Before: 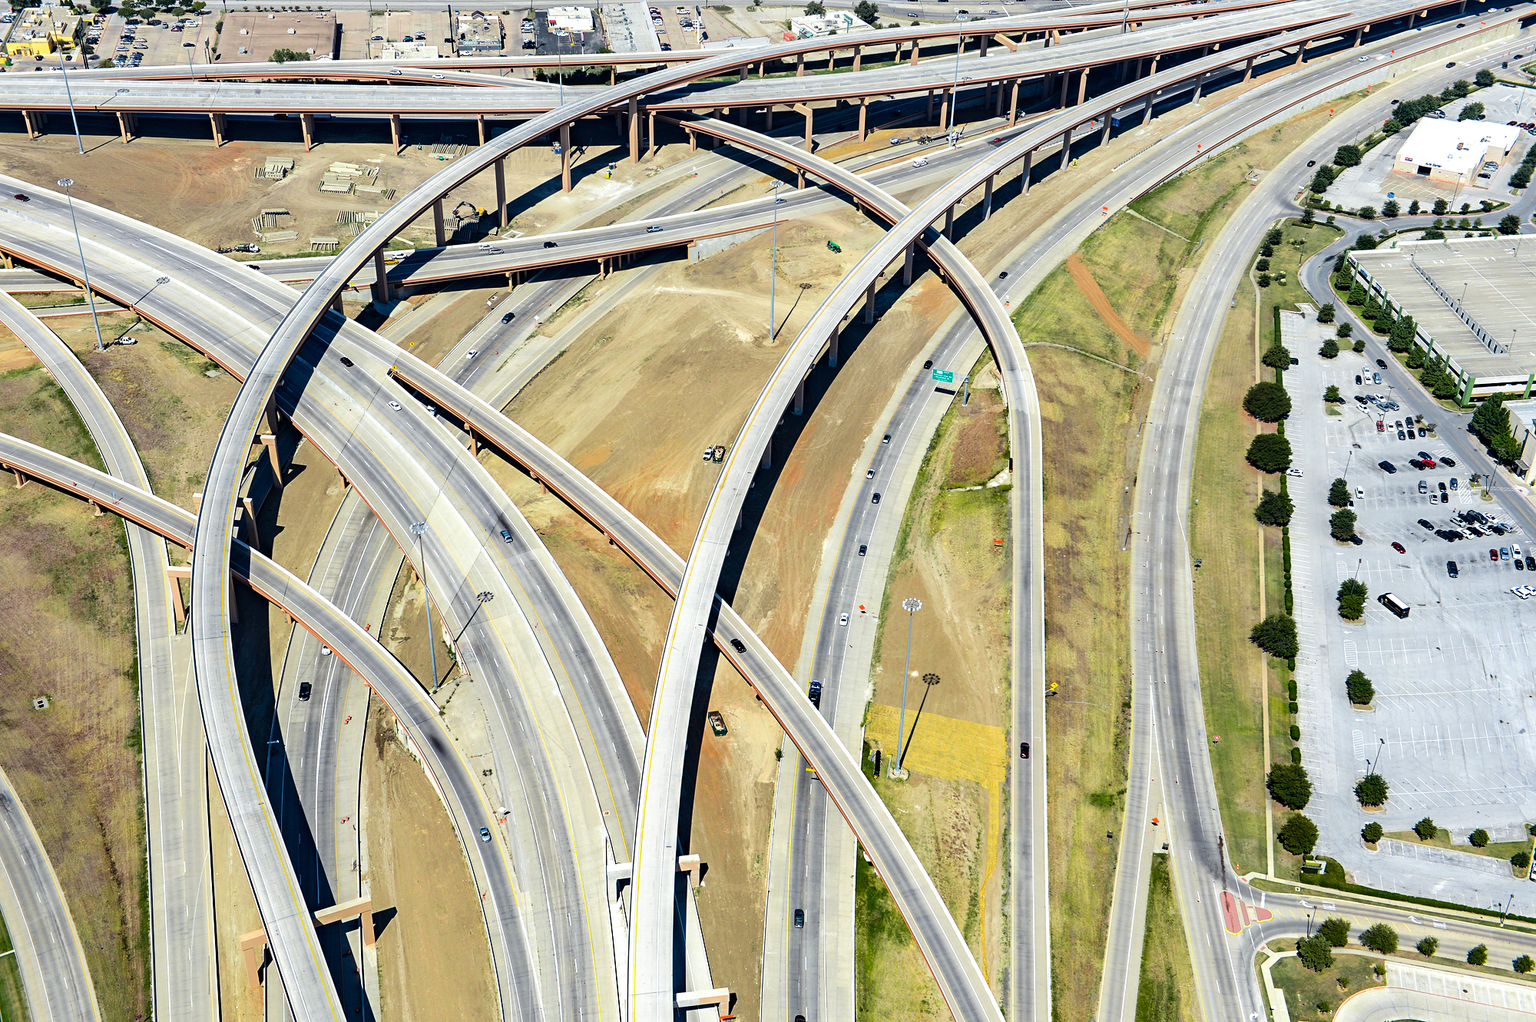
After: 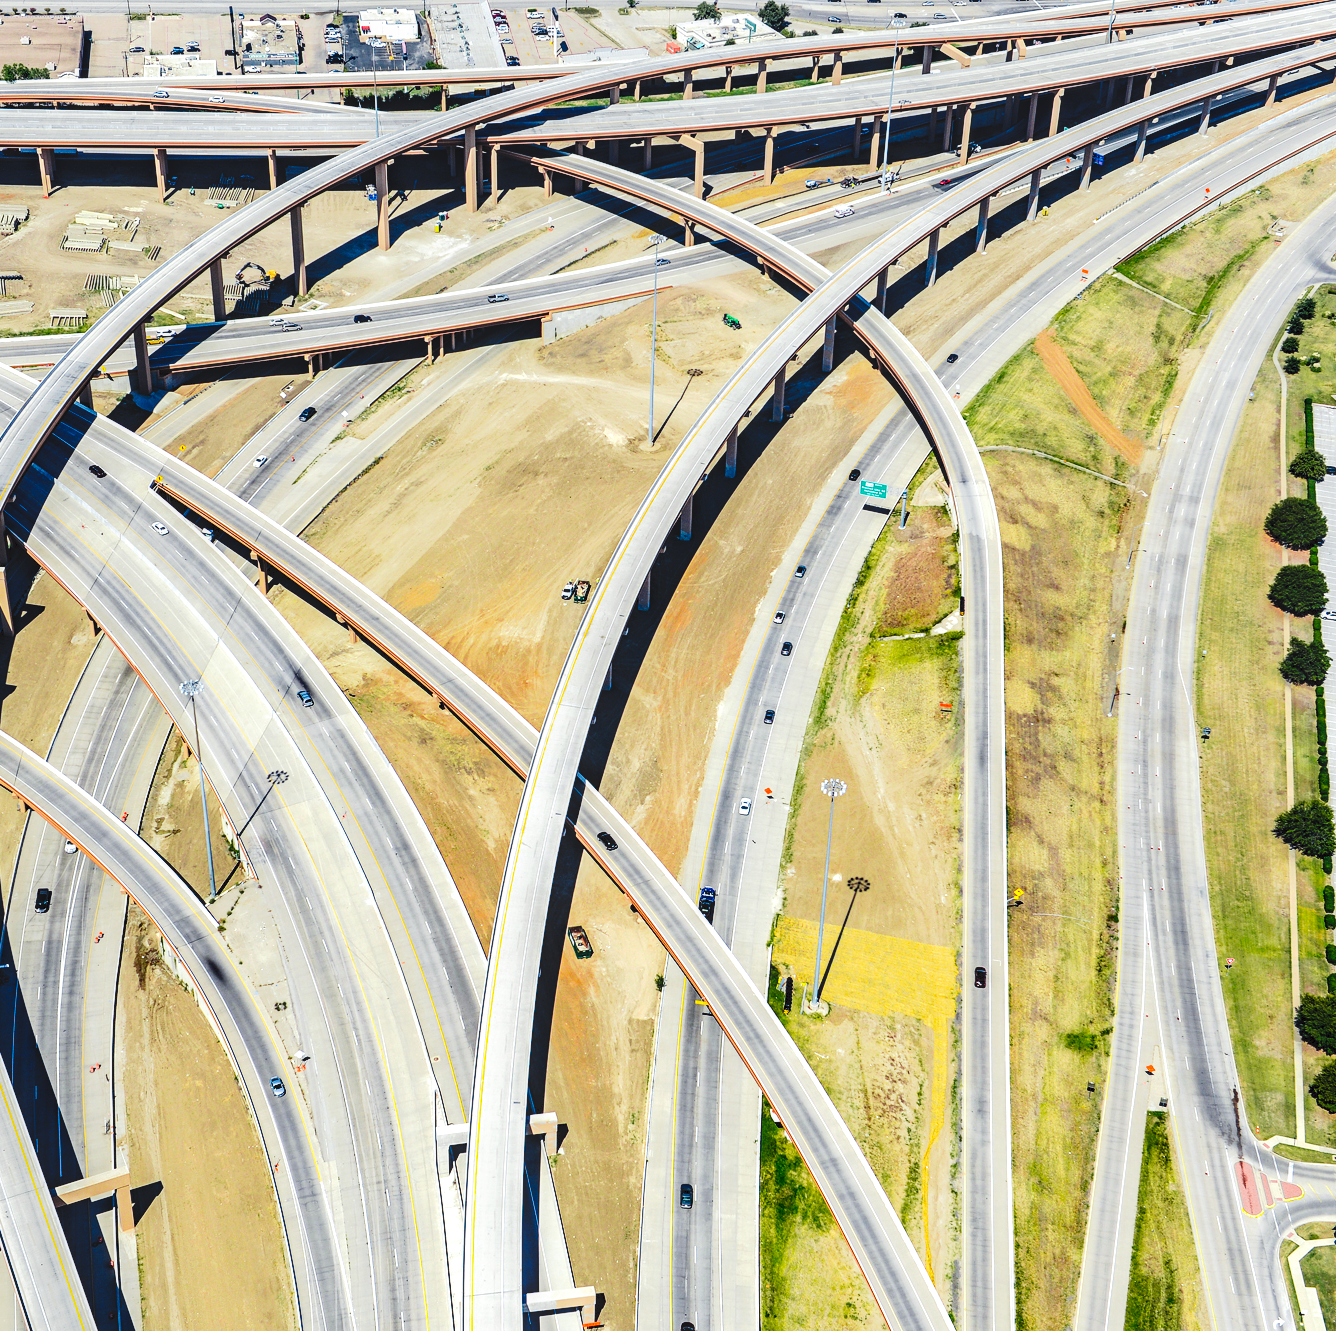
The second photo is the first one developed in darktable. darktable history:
contrast brightness saturation: contrast 0.03, brightness 0.06, saturation 0.13
tone curve: curves: ch0 [(0, 0) (0.003, 0.042) (0.011, 0.043) (0.025, 0.047) (0.044, 0.059) (0.069, 0.07) (0.1, 0.085) (0.136, 0.107) (0.177, 0.139) (0.224, 0.185) (0.277, 0.258) (0.335, 0.34) (0.399, 0.434) (0.468, 0.526) (0.543, 0.623) (0.623, 0.709) (0.709, 0.794) (0.801, 0.866) (0.898, 0.919) (1, 1)], preserve colors none
tone equalizer: on, module defaults
local contrast: on, module defaults
crop and rotate: left 17.732%, right 15.423%
